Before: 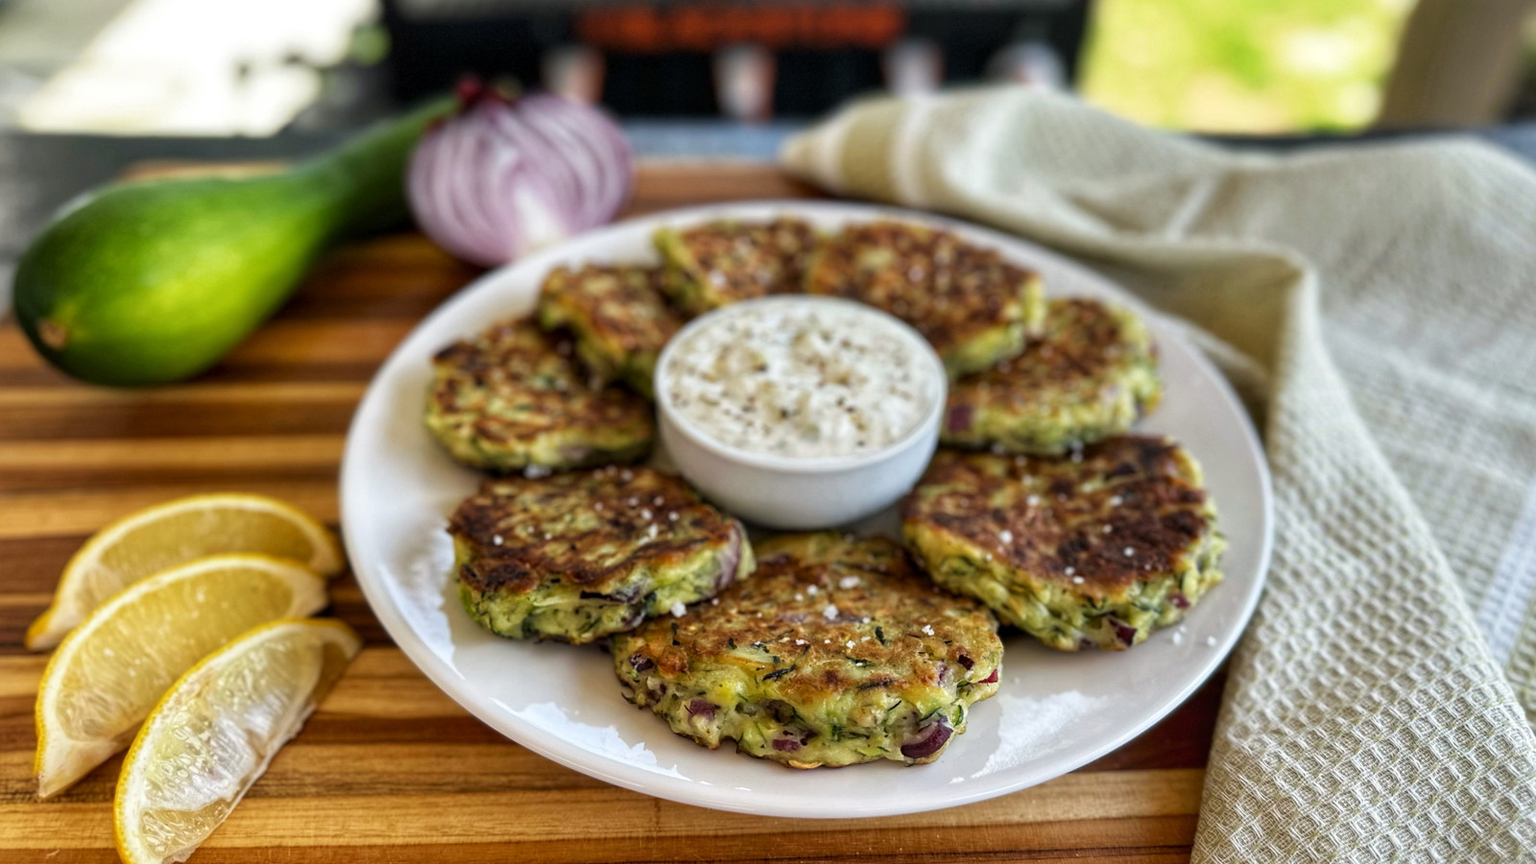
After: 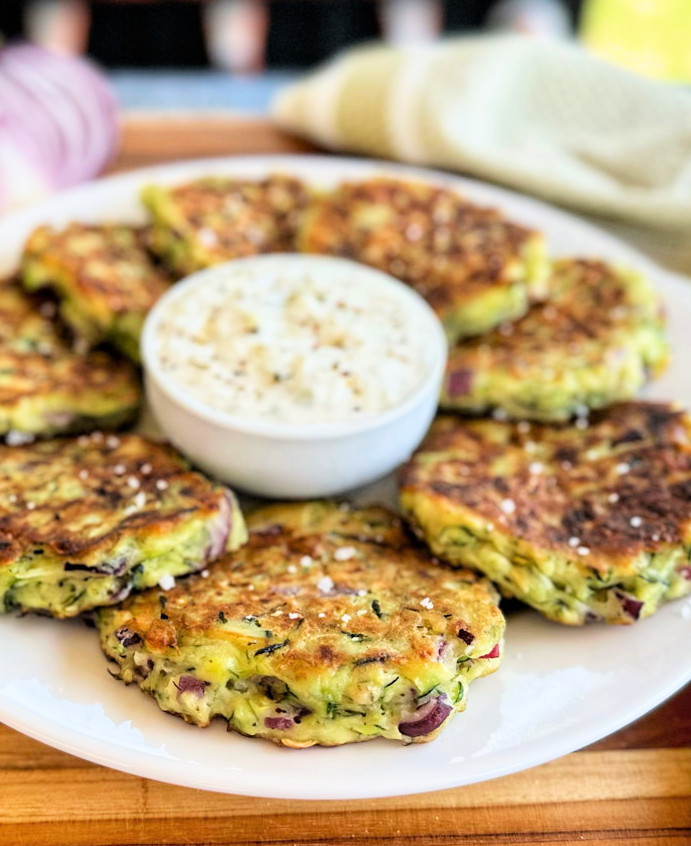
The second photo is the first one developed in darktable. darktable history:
filmic rgb: black relative exposure -7.65 EV, white relative exposure 4.56 EV, hardness 3.61, color science v6 (2022)
crop: left 33.811%, top 5.98%, right 22.992%
exposure: black level correction 0, exposure 1.483 EV, compensate highlight preservation false
